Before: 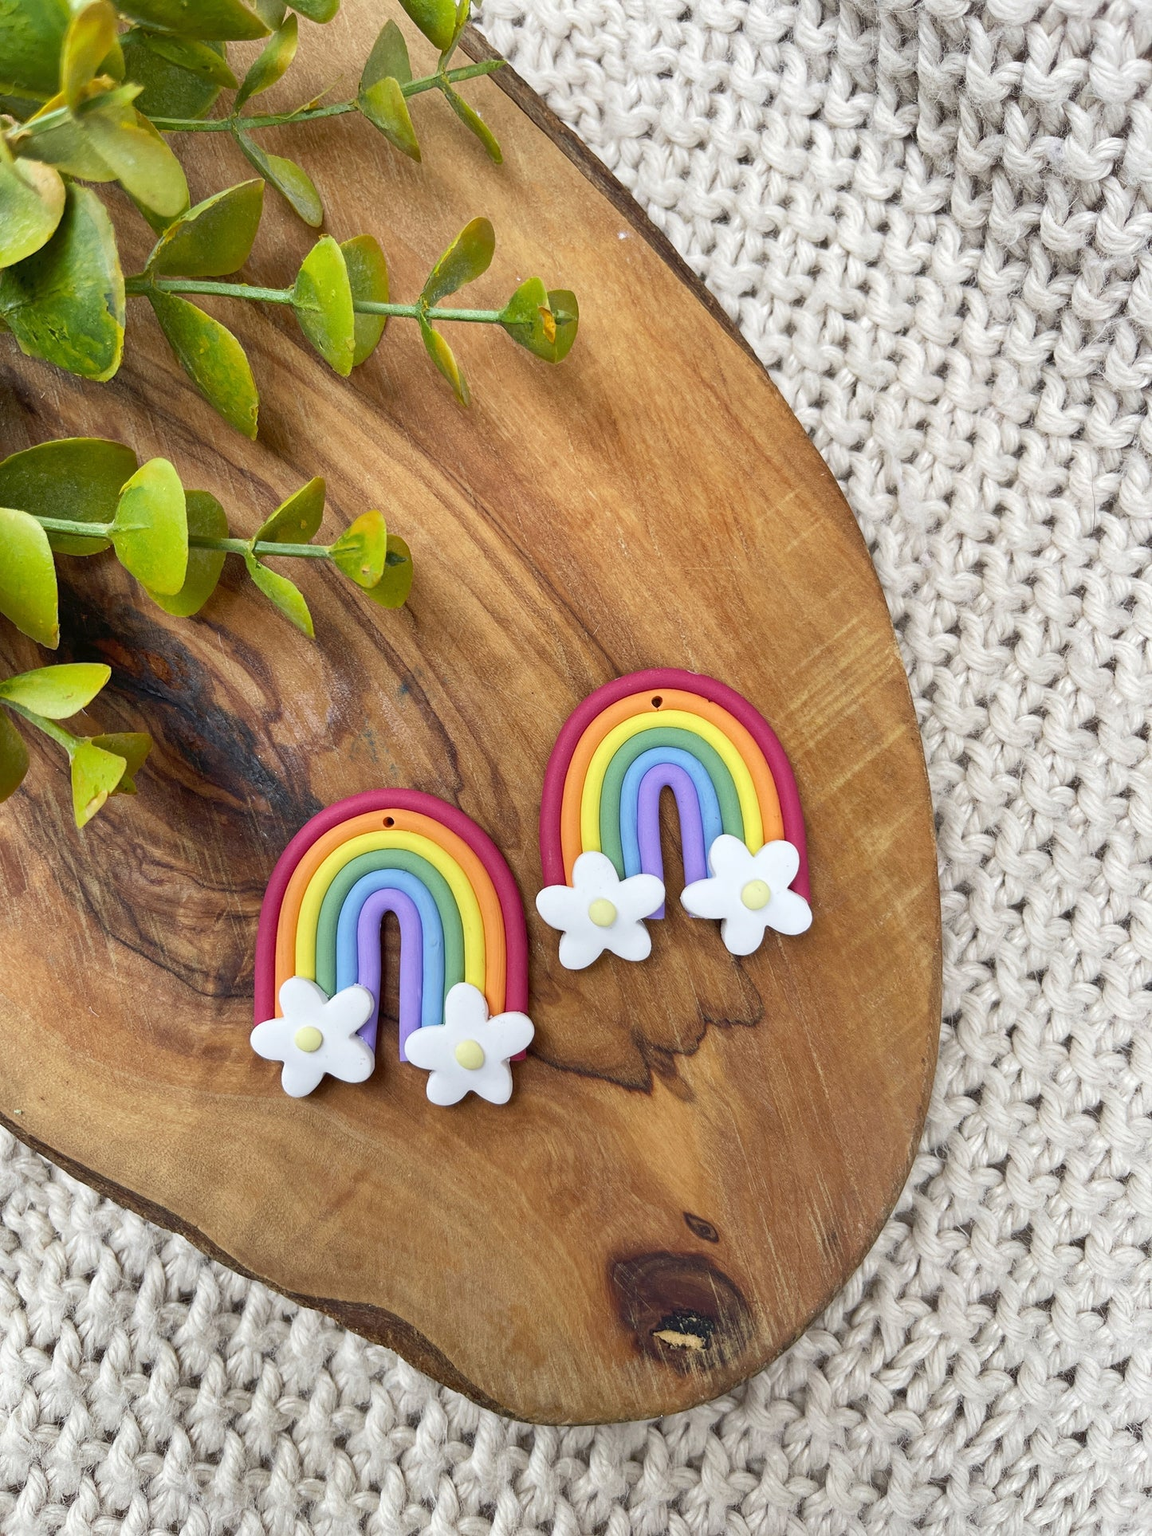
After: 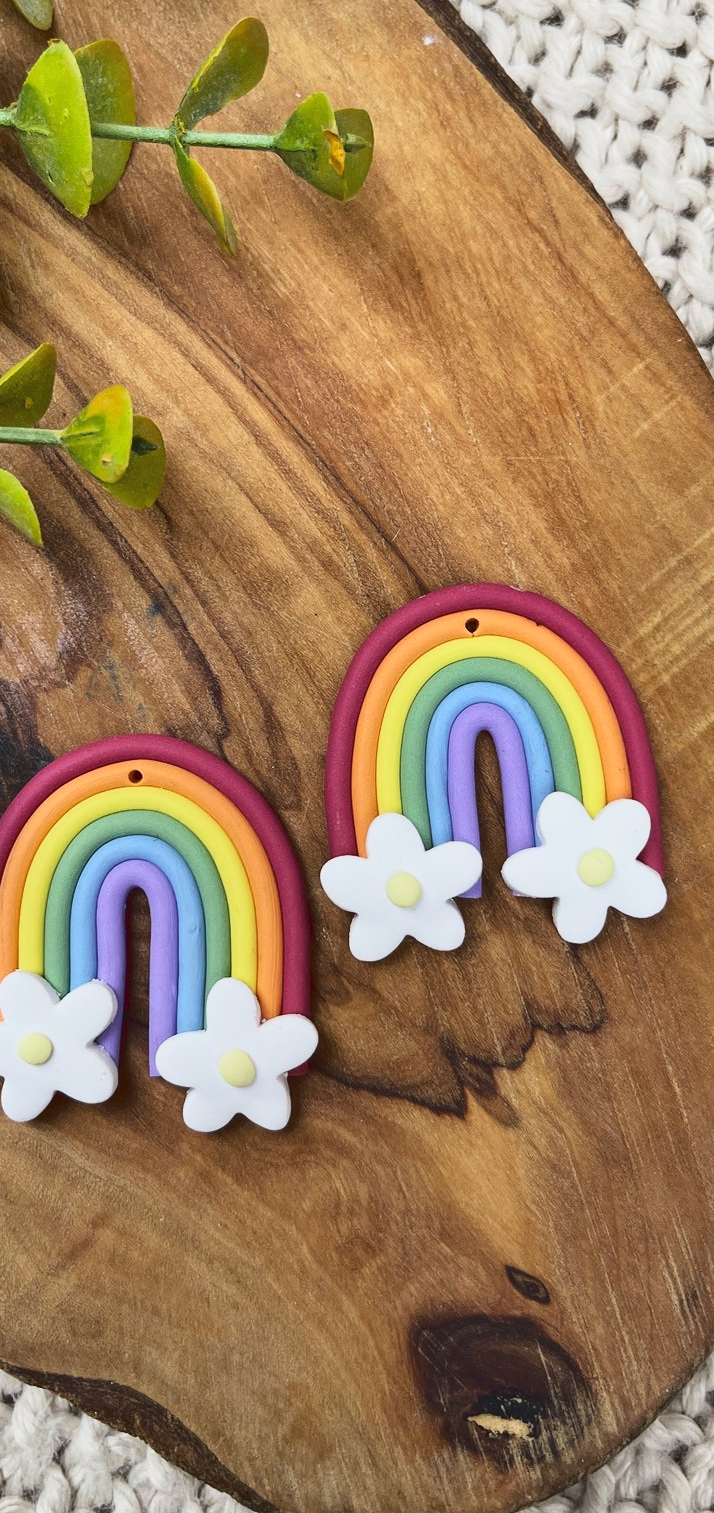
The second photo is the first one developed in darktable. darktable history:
tone curve: curves: ch0 [(0, 0.072) (0.249, 0.176) (0.518, 0.489) (0.832, 0.854) (1, 0.948)], color space Lab, linked channels, preserve colors none
crop and rotate: angle 0.02°, left 24.353%, top 13.219%, right 26.156%, bottom 8.224%
